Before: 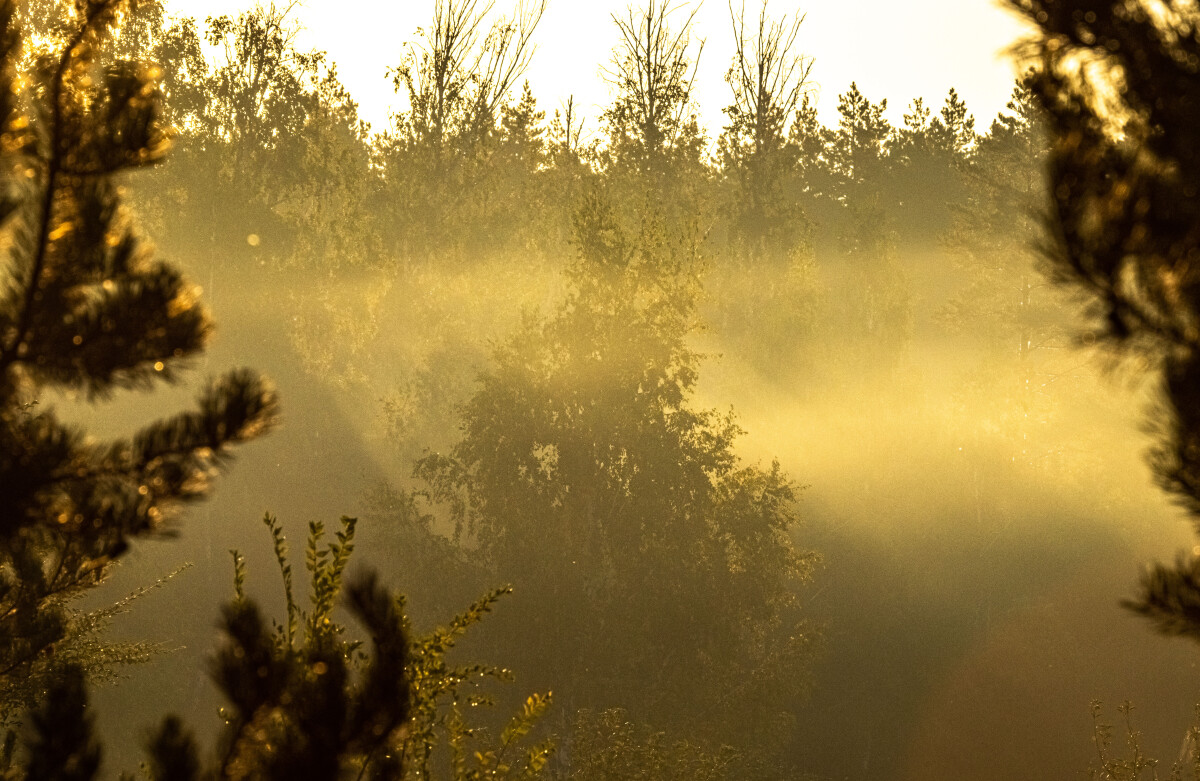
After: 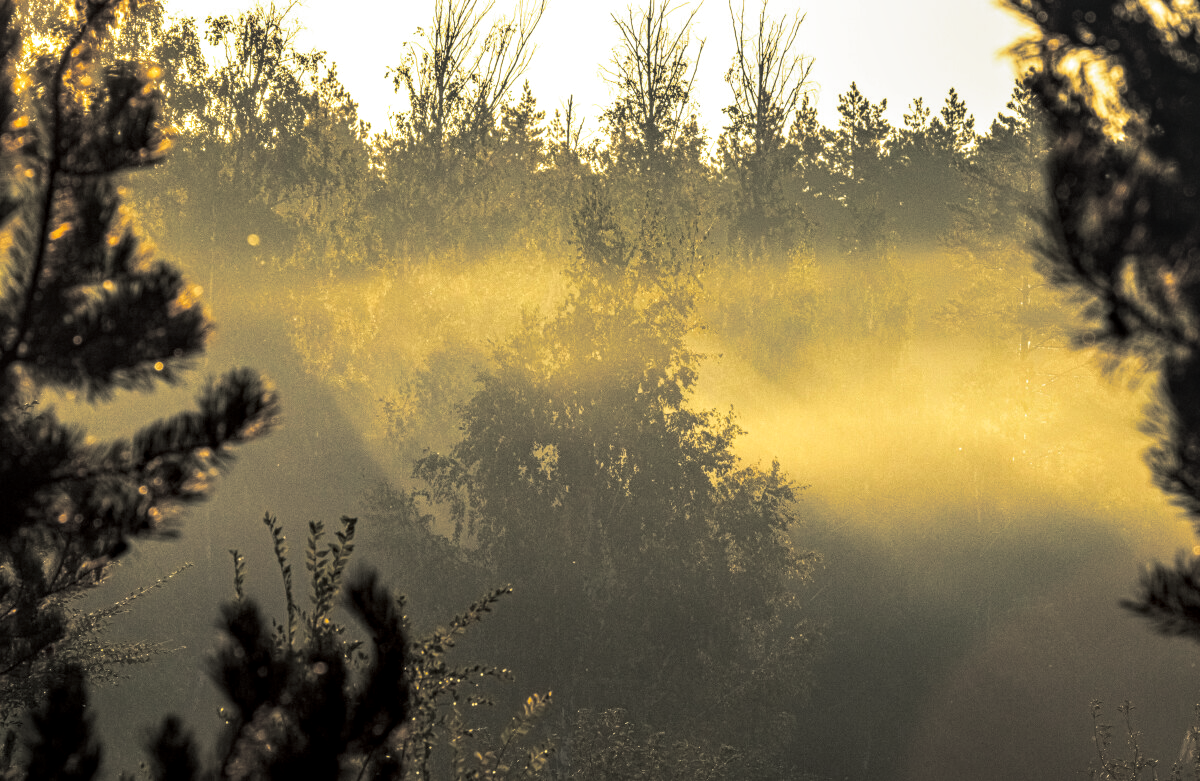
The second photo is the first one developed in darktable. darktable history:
local contrast: on, module defaults
tone equalizer: on, module defaults
split-toning: shadows › hue 201.6°, shadows › saturation 0.16, highlights › hue 50.4°, highlights › saturation 0.2, balance -49.9
